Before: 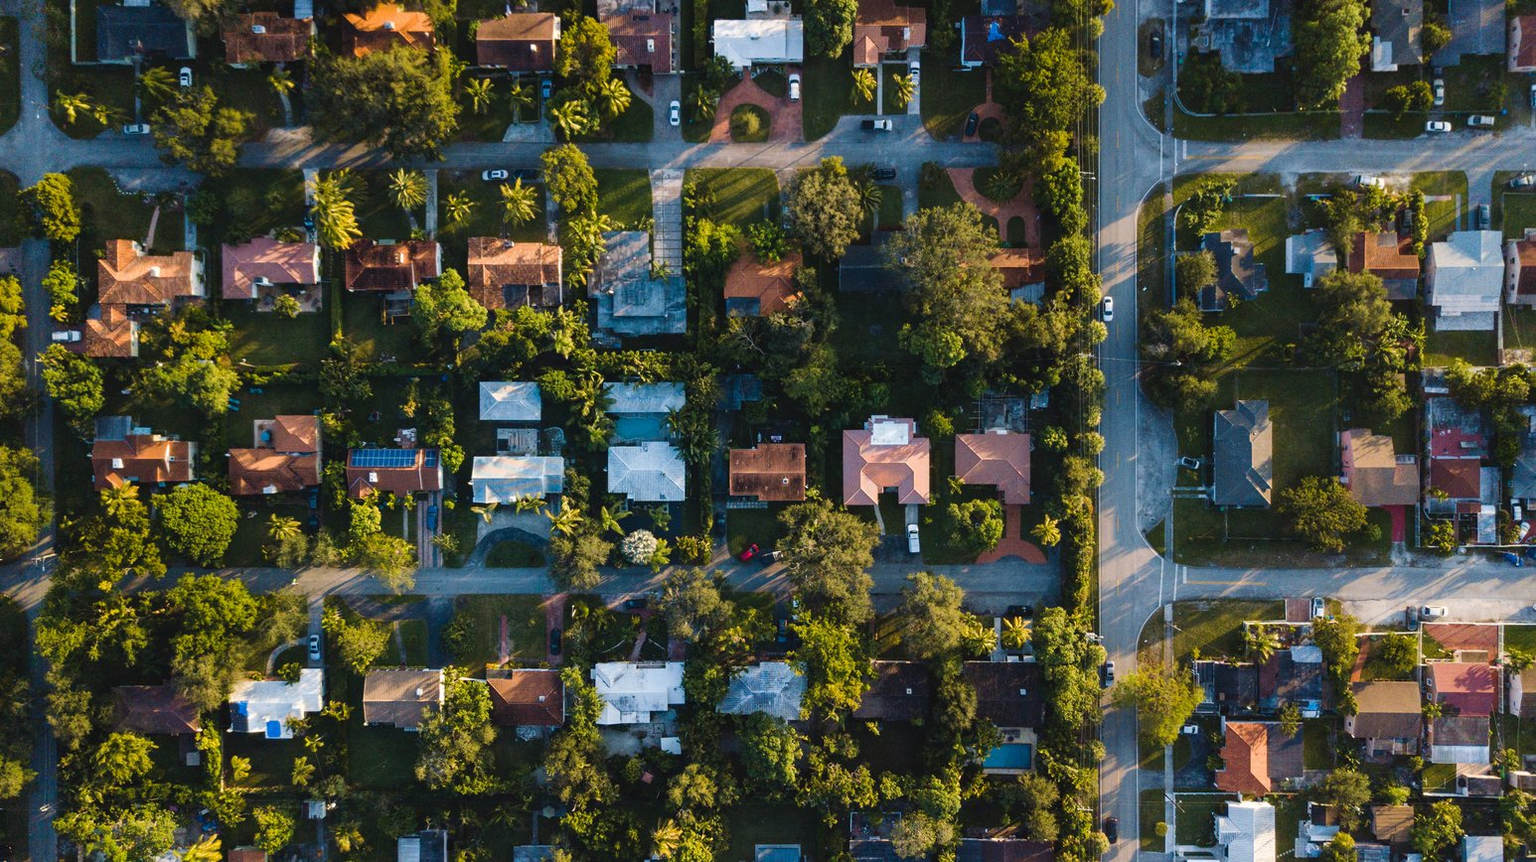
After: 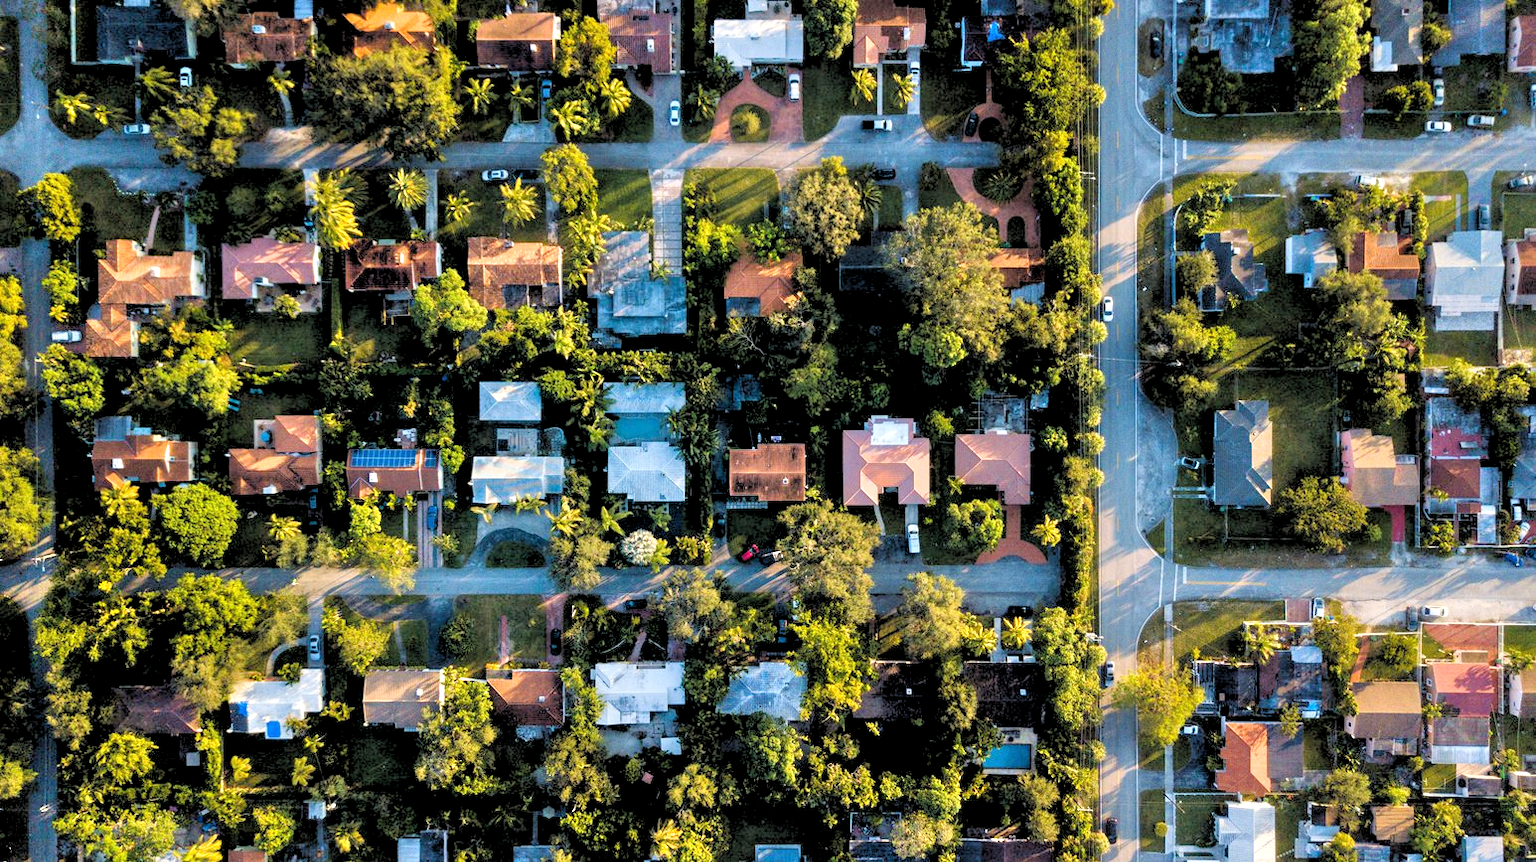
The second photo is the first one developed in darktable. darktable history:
rgb levels: levels [[0.029, 0.461, 0.922], [0, 0.5, 1], [0, 0.5, 1]]
tone equalizer: -7 EV 0.15 EV, -6 EV 0.6 EV, -5 EV 1.15 EV, -4 EV 1.33 EV, -3 EV 1.15 EV, -2 EV 0.6 EV, -1 EV 0.15 EV, mask exposure compensation -0.5 EV
